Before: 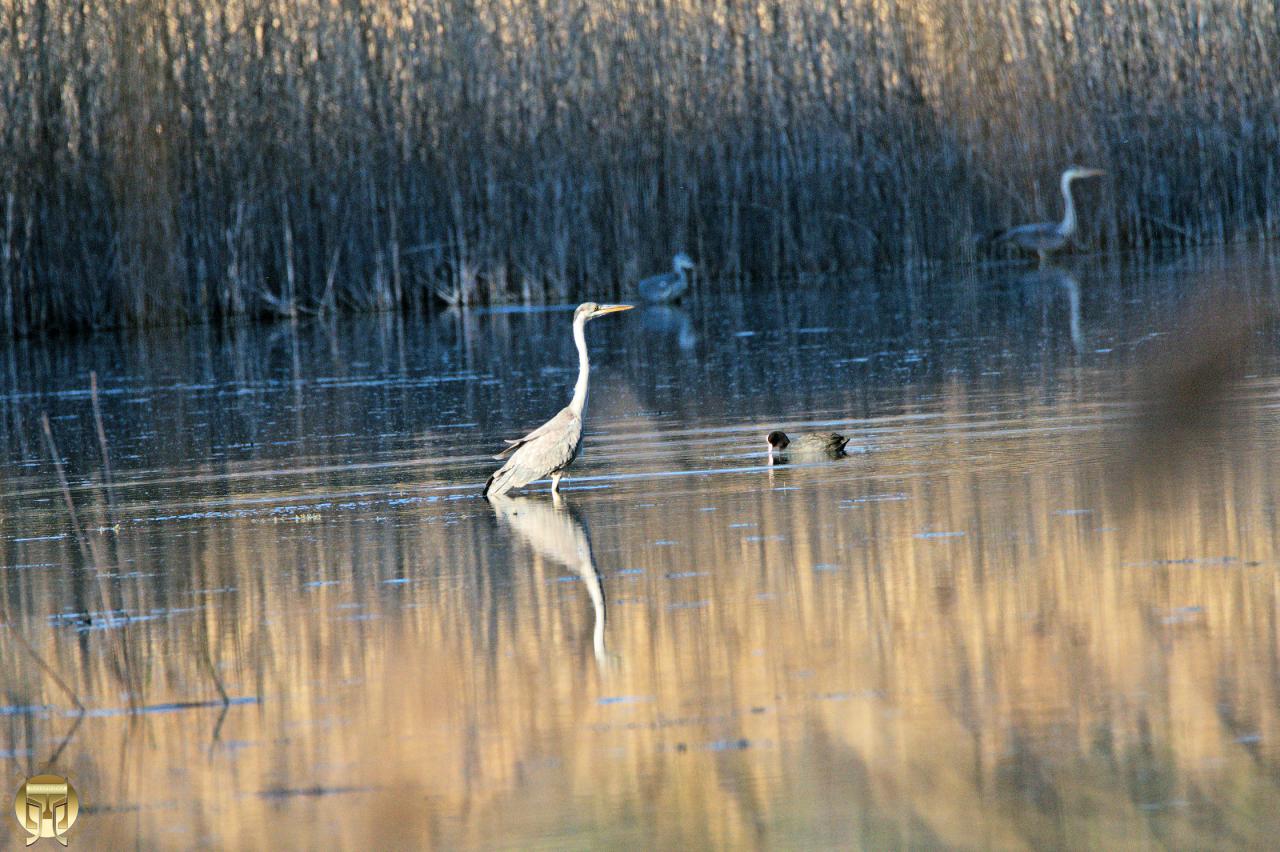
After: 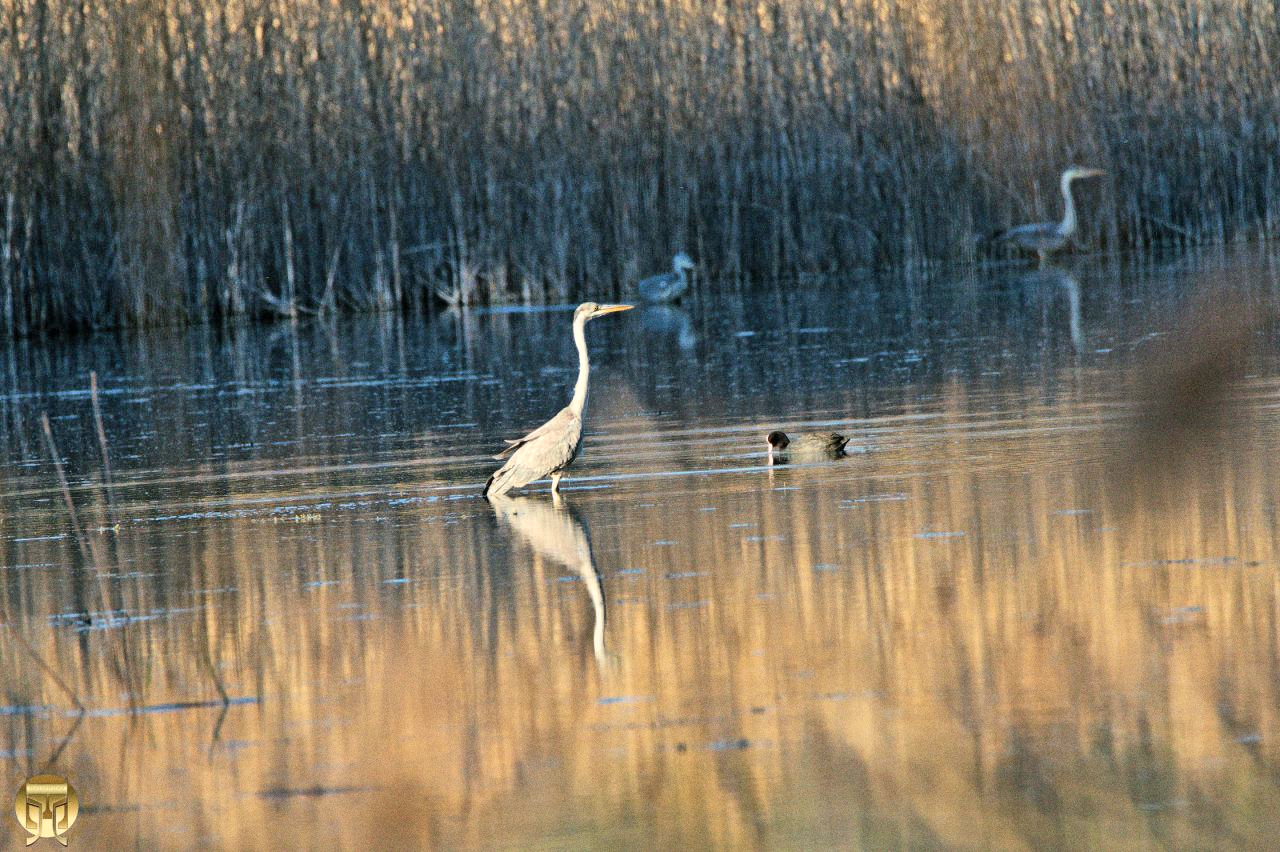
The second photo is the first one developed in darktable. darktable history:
grain: coarseness 0.09 ISO
shadows and highlights: soften with gaussian
white balance: red 1.045, blue 0.932
